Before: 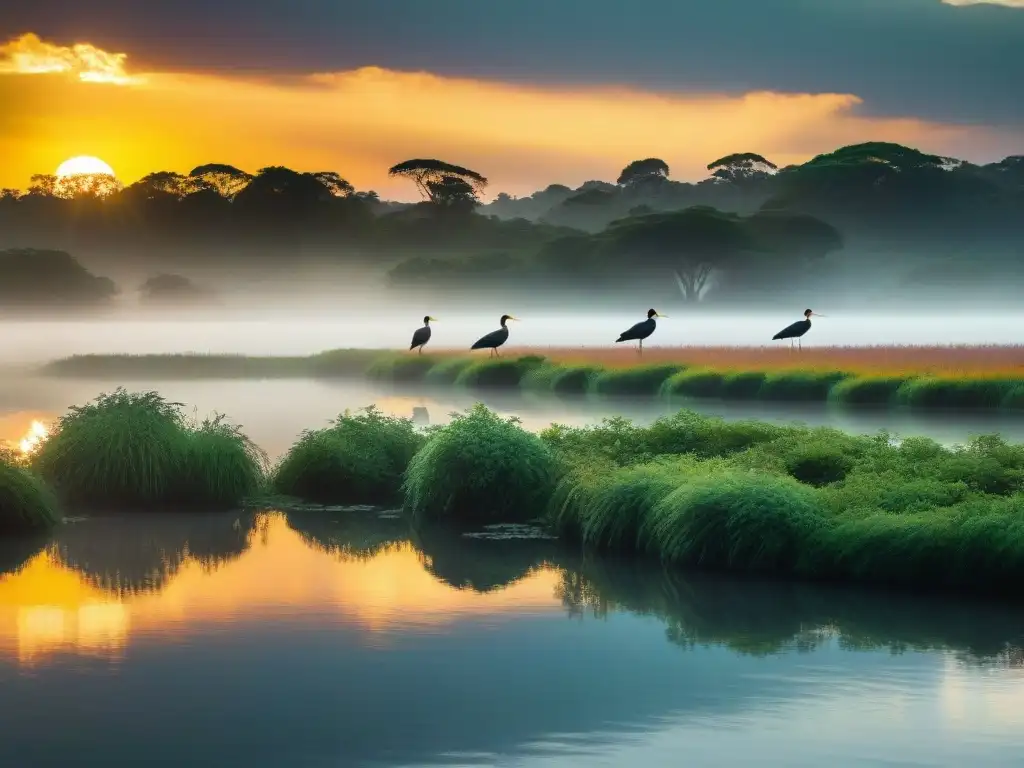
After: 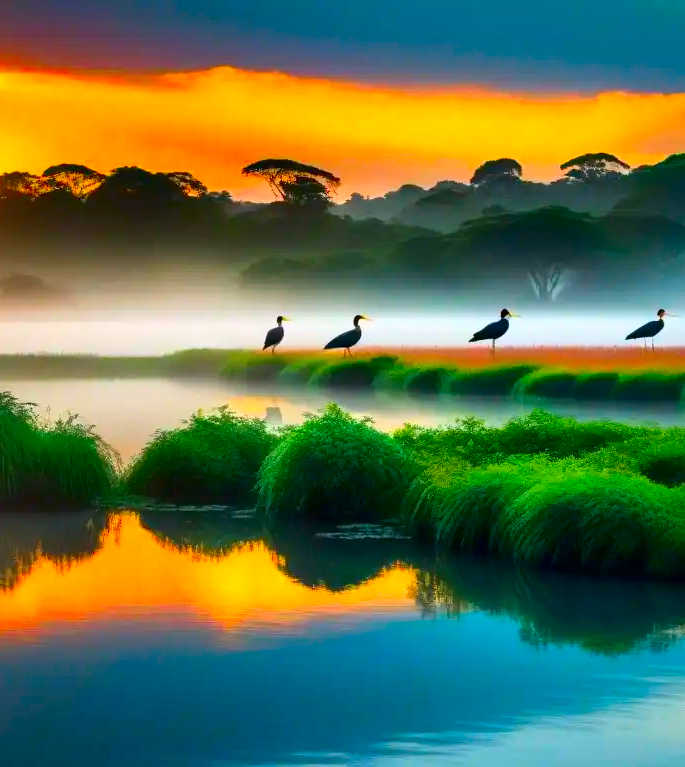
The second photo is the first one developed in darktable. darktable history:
color correction: highlights a* 1.64, highlights b* -1.88, saturation 2.42
crop and rotate: left 14.419%, right 18.632%
local contrast: mode bilateral grid, contrast 25, coarseness 61, detail 152%, midtone range 0.2
